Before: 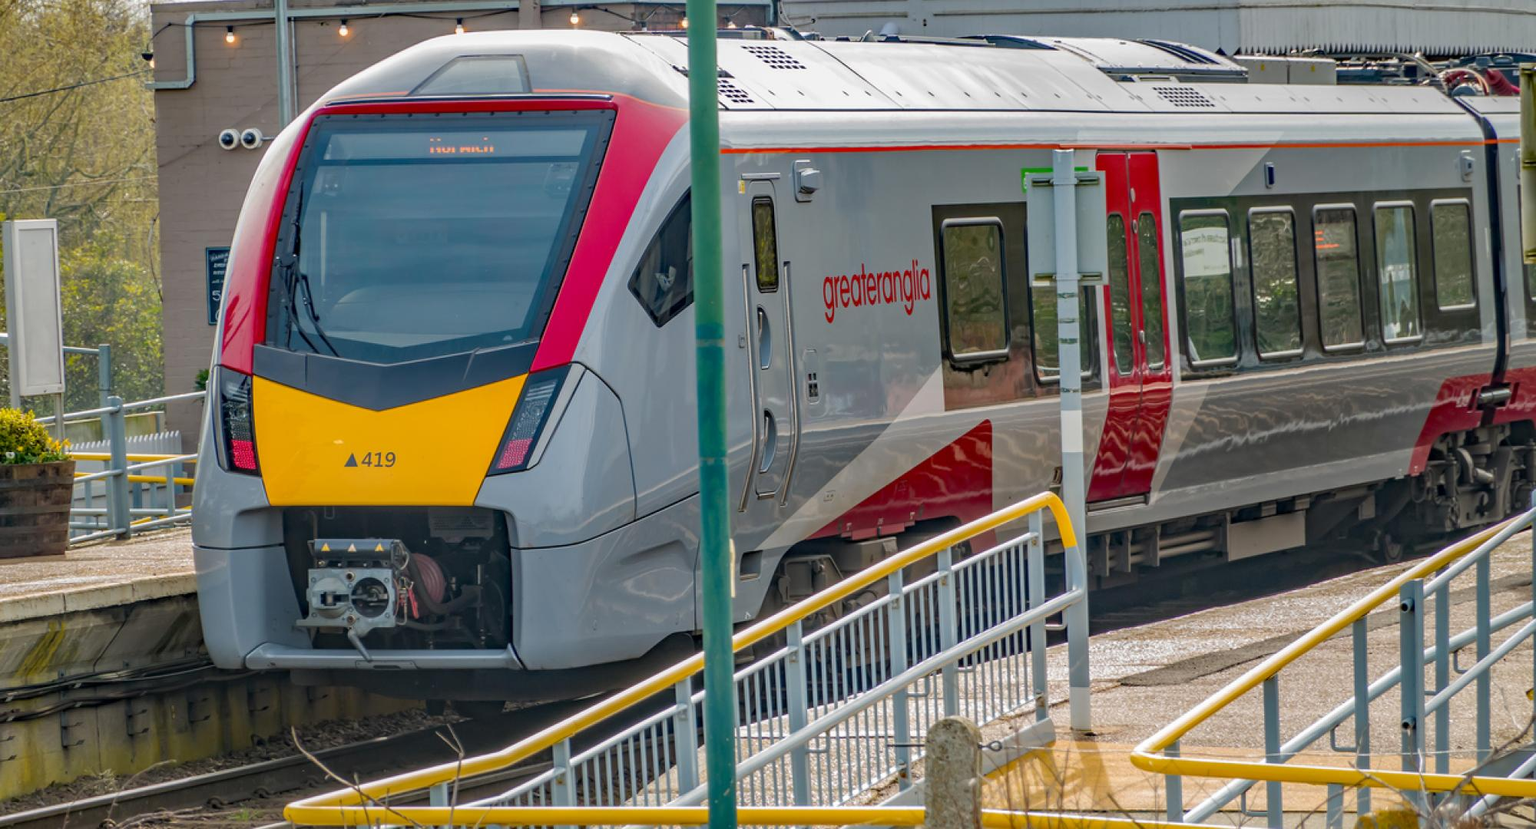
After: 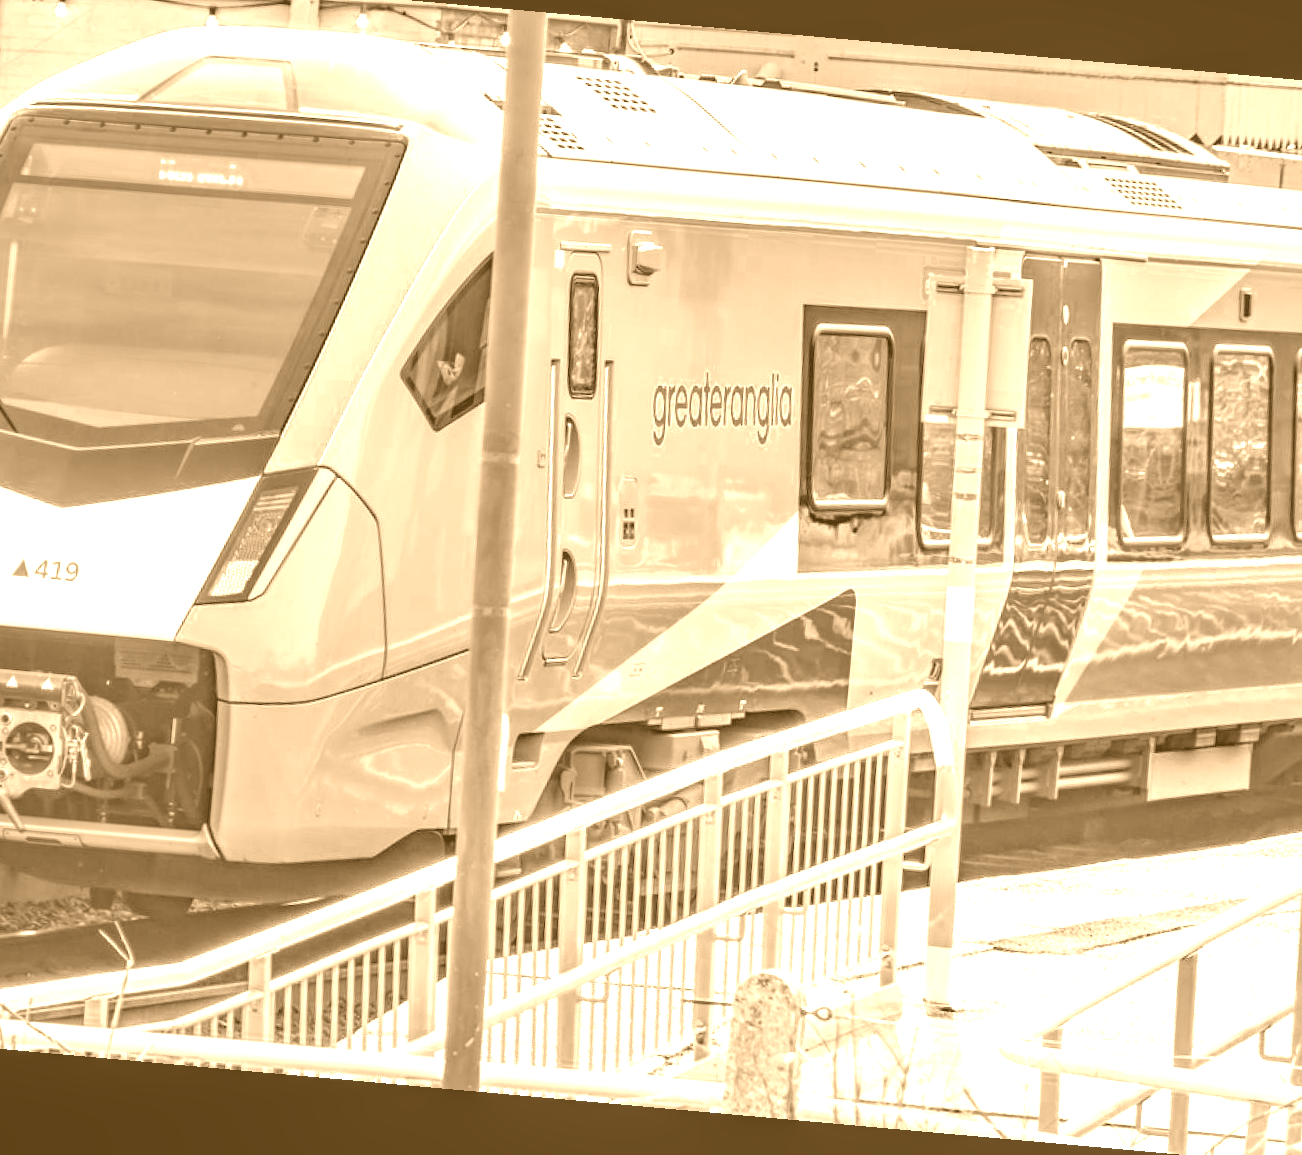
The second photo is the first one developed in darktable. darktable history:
tone equalizer: -8 EV 0.06 EV, smoothing diameter 25%, edges refinement/feathering 10, preserve details guided filter
crop and rotate: left 22.918%, top 5.629%, right 14.711%, bottom 2.247%
colorize: hue 28.8°, source mix 100%
exposure: exposure 1.5 EV, compensate highlight preservation false
white balance: red 0.931, blue 1.11
color zones: curves: ch0 [(0.002, 0.593) (0.143, 0.417) (0.285, 0.541) (0.455, 0.289) (0.608, 0.327) (0.727, 0.283) (0.869, 0.571) (1, 0.603)]; ch1 [(0, 0) (0.143, 0) (0.286, 0) (0.429, 0) (0.571, 0) (0.714, 0) (0.857, 0)]
rotate and perspective: rotation 5.12°, automatic cropping off
local contrast: on, module defaults
